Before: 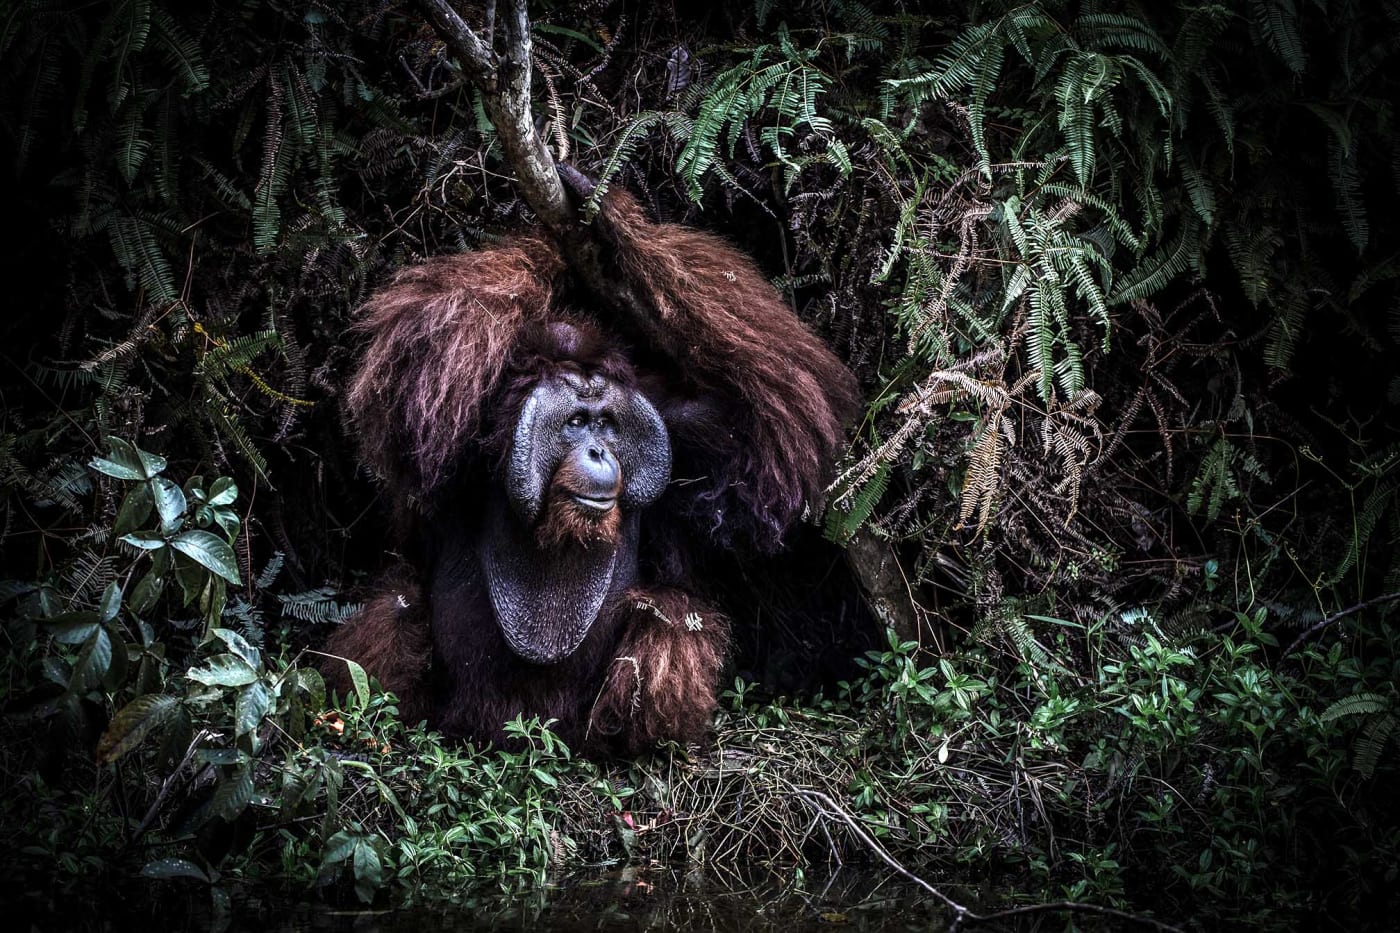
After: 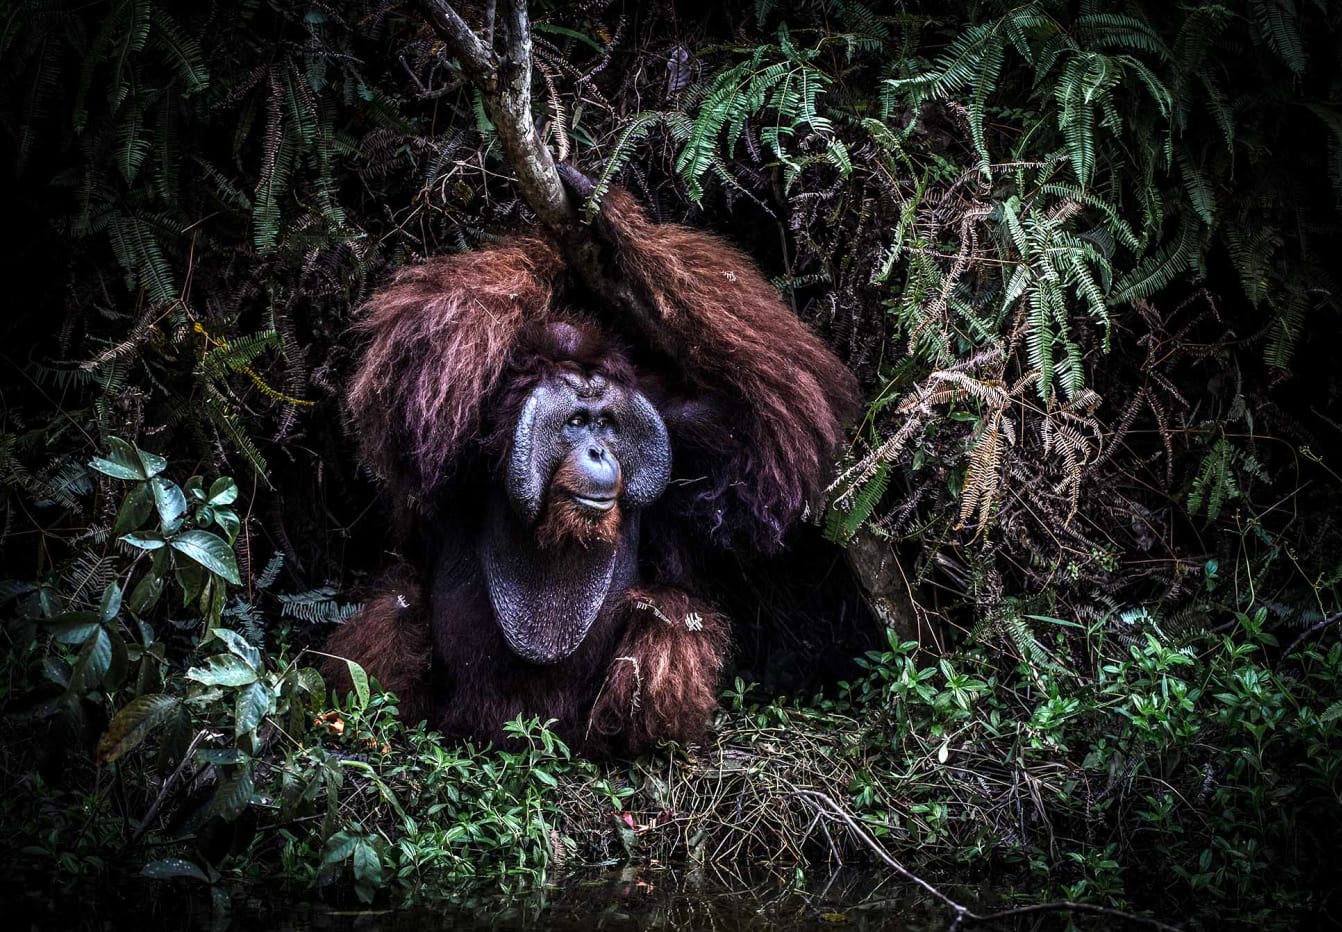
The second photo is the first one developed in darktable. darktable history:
crop: right 4.126%, bottom 0.031%
color balance: output saturation 120%
